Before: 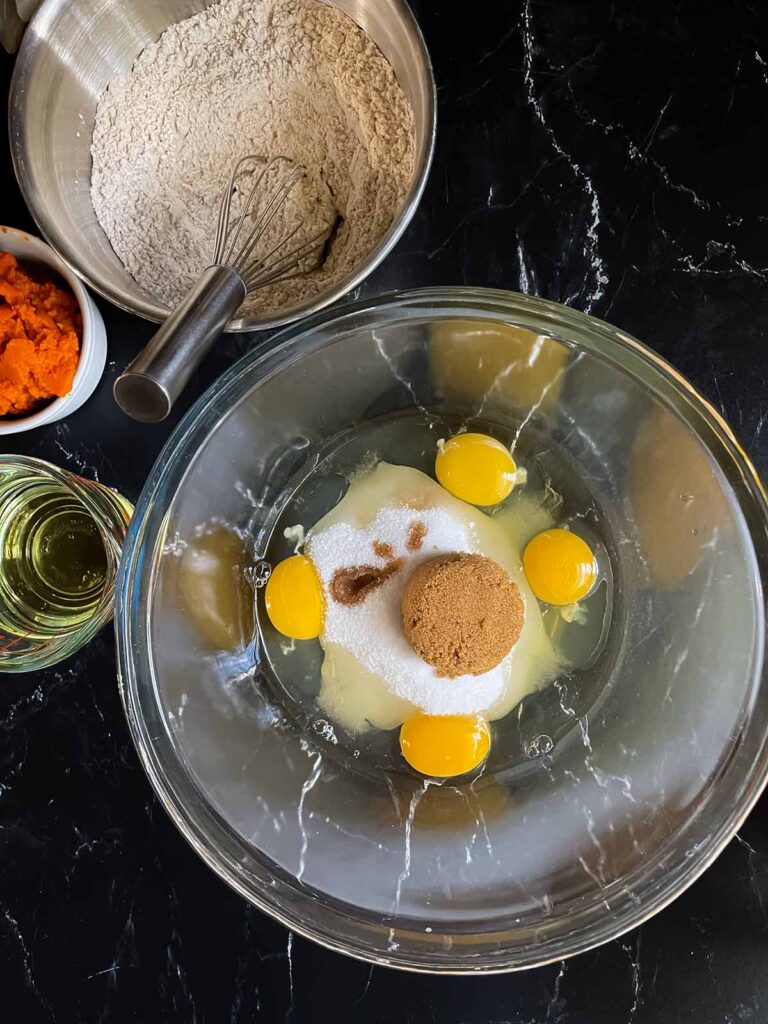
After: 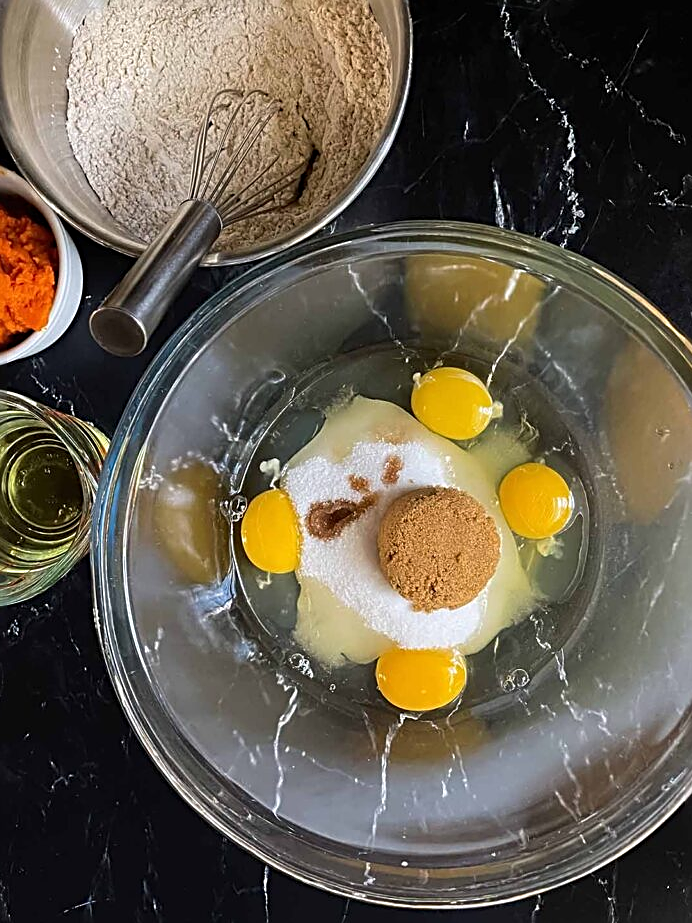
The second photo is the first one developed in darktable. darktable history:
crop: left 3.212%, top 6.486%, right 6.683%, bottom 3.282%
sharpen: radius 2.54, amount 0.649
